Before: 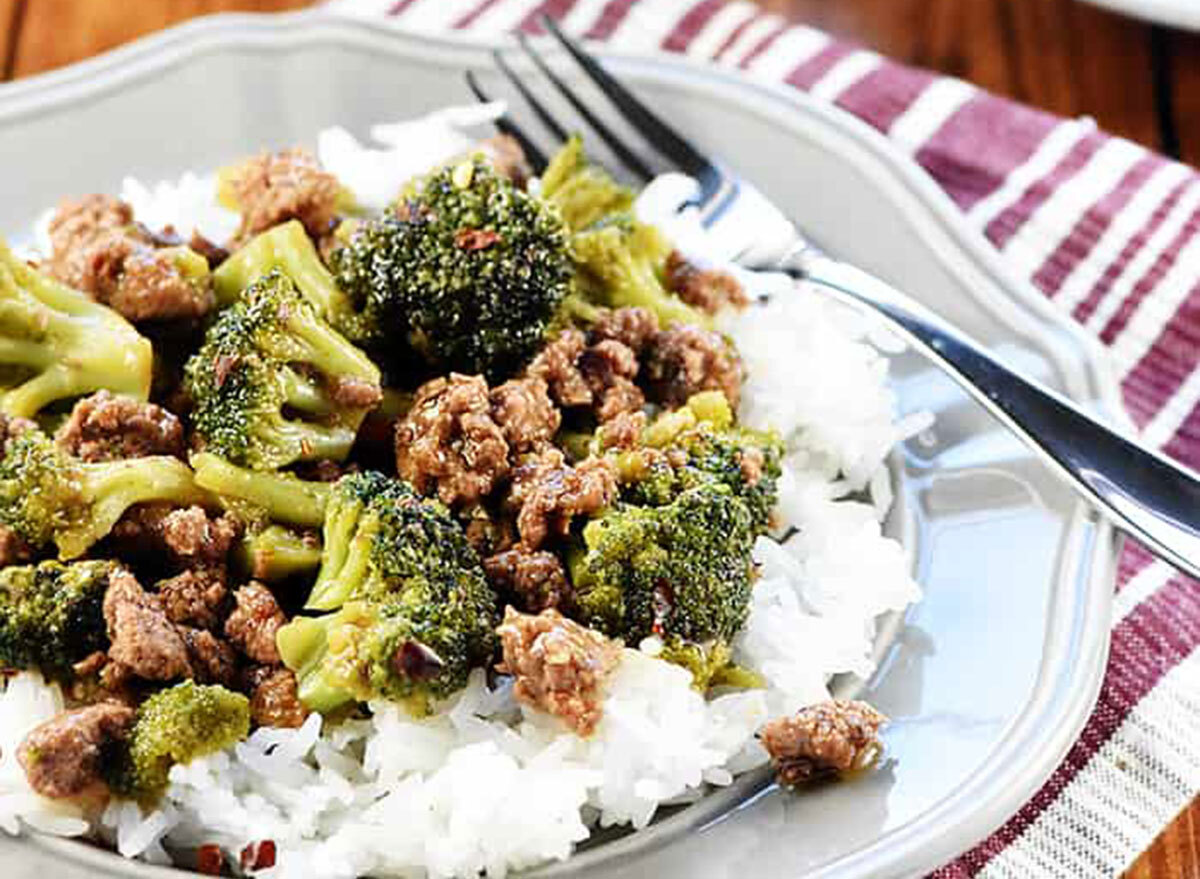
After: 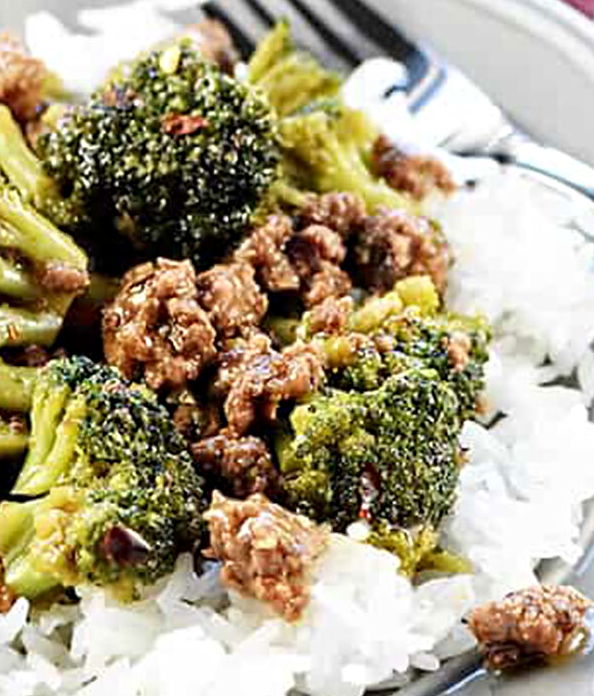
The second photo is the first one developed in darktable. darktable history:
contrast equalizer: octaves 7, y [[0.5, 0.5, 0.544, 0.569, 0.5, 0.5], [0.5 ×6], [0.5 ×6], [0 ×6], [0 ×6]]
crop and rotate: angle 0.015°, left 24.42%, top 13.149%, right 26.036%, bottom 7.566%
